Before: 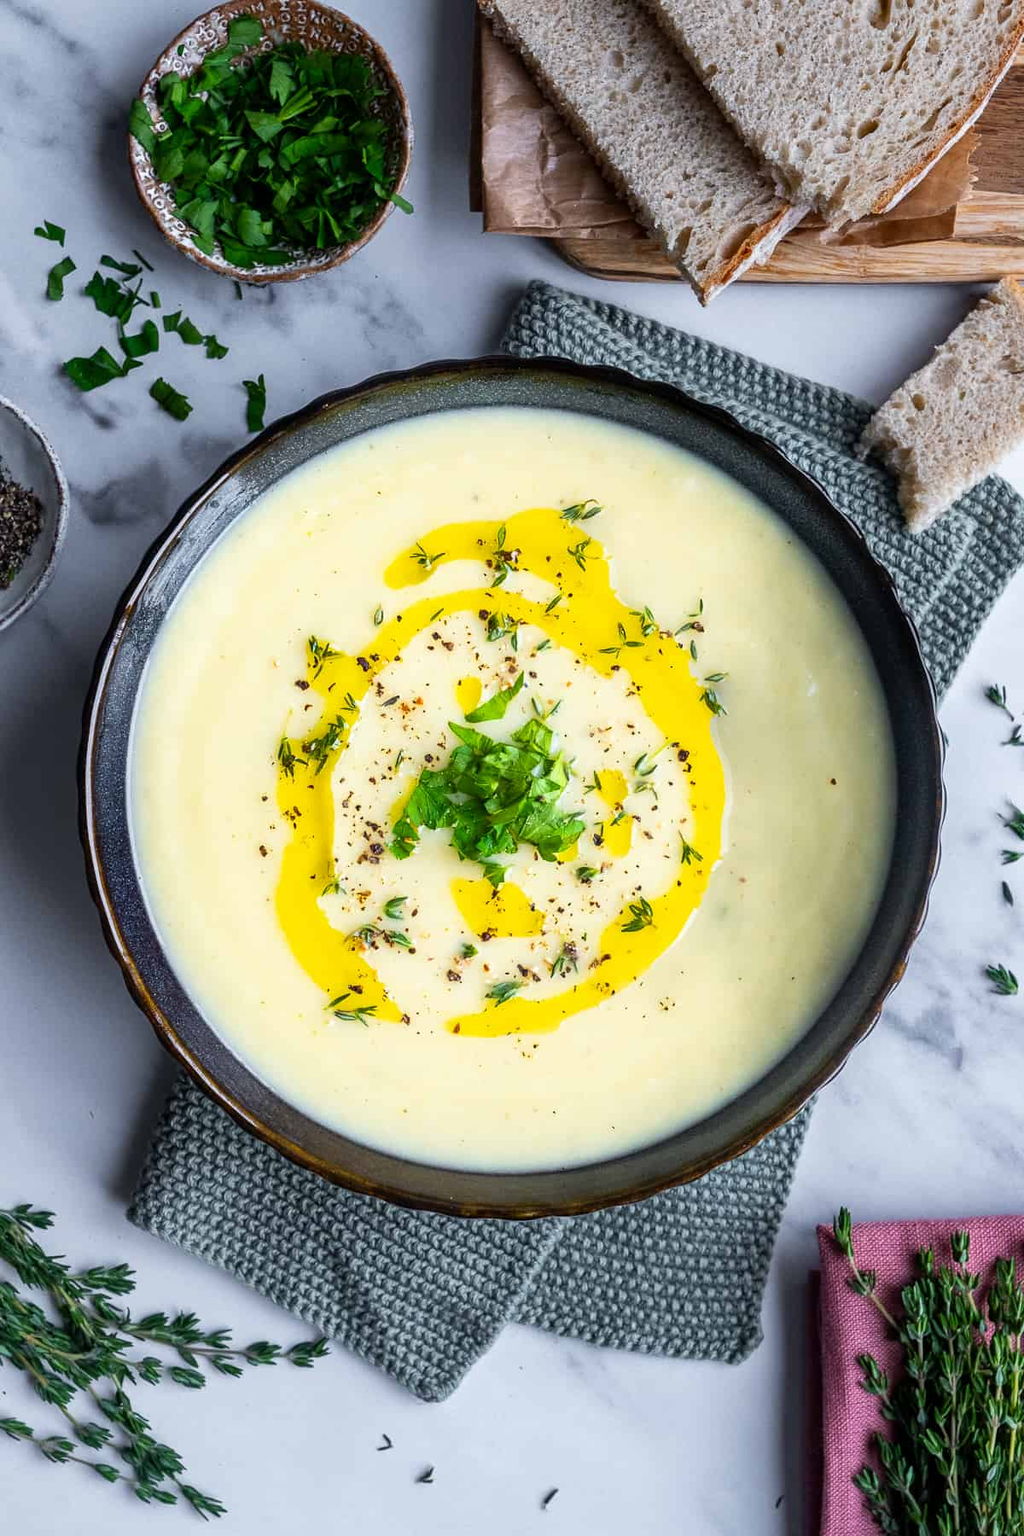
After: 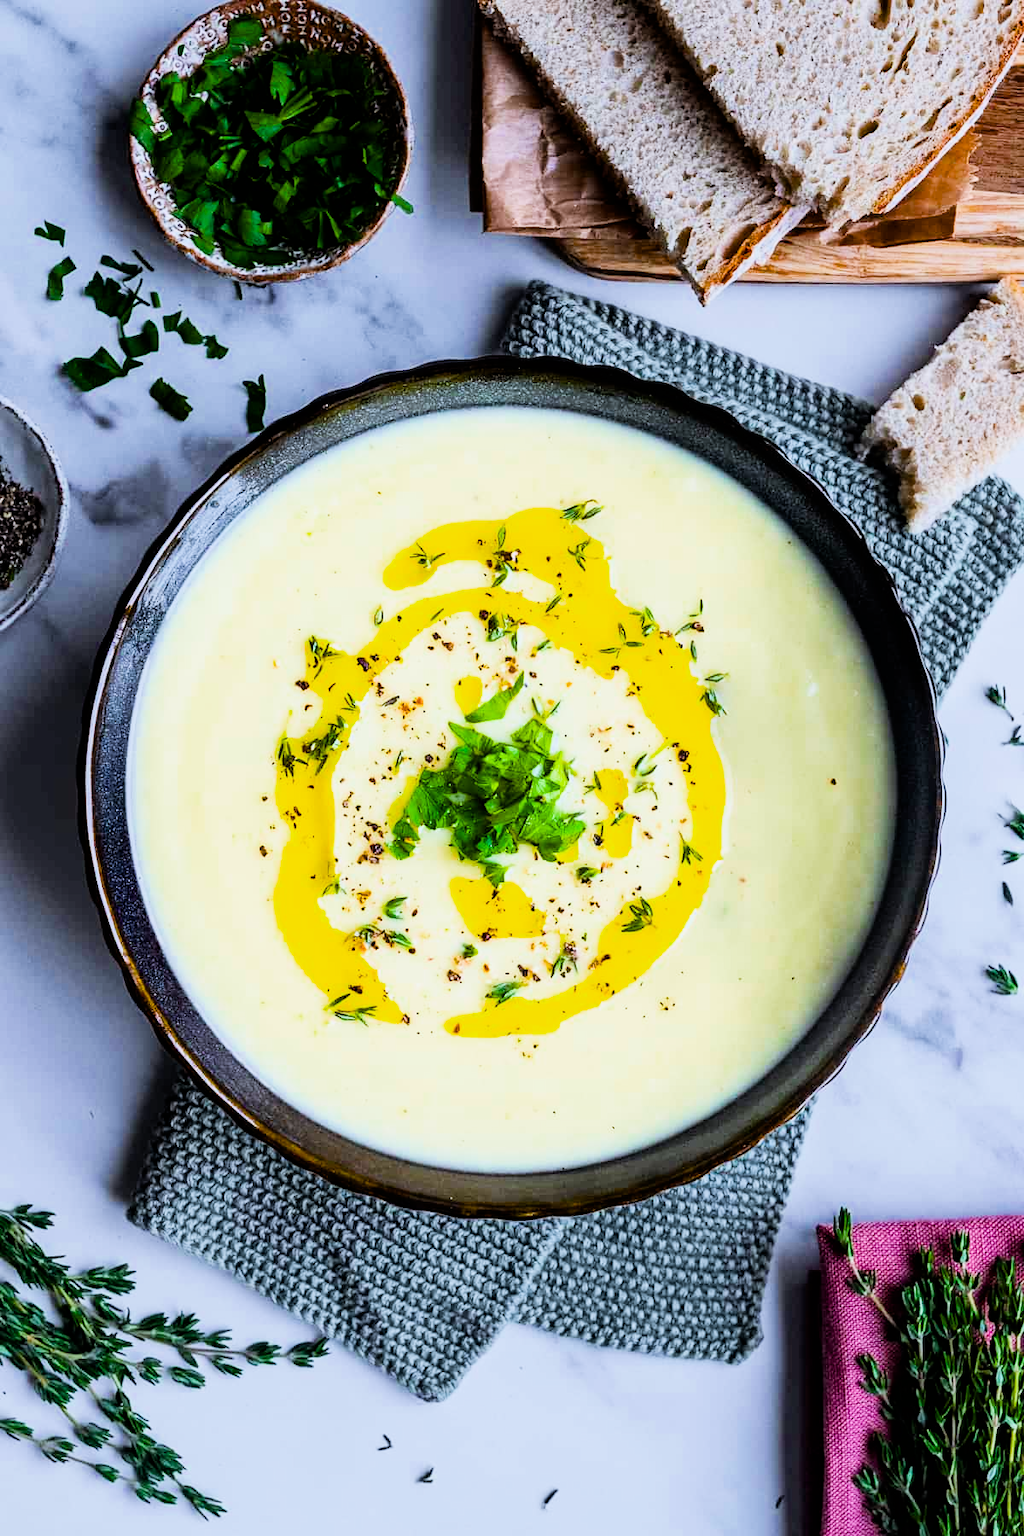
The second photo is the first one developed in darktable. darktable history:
exposure: black level correction 0, exposure 0.393 EV, compensate highlight preservation false
filmic rgb: black relative exposure -7.65 EV, white relative exposure 4.56 EV, hardness 3.61, contrast 1.257
color balance rgb: shadows lift › chroma 1%, shadows lift › hue 29.27°, highlights gain › luminance 16.605%, highlights gain › chroma 2.885%, highlights gain › hue 259.83°, linear chroma grading › mid-tones 7.304%, perceptual saturation grading › global saturation 31.1%, perceptual brilliance grading › highlights 9.487%, perceptual brilliance grading › shadows -4.766%, global vibrance -0.926%, saturation formula JzAzBz (2021)
